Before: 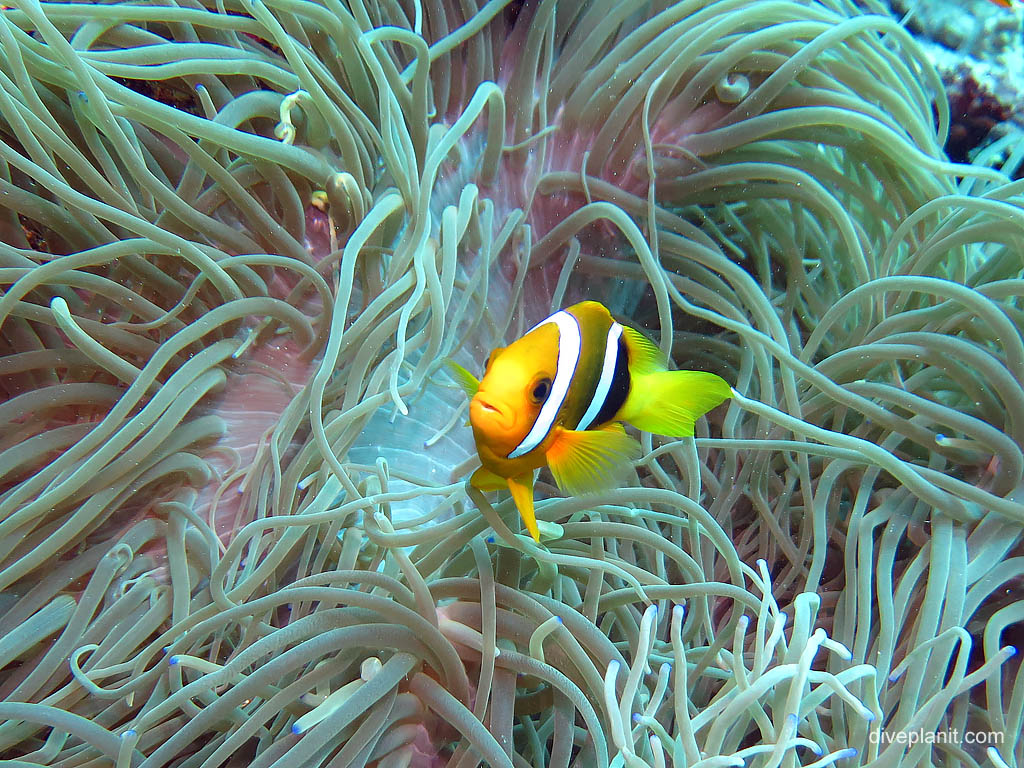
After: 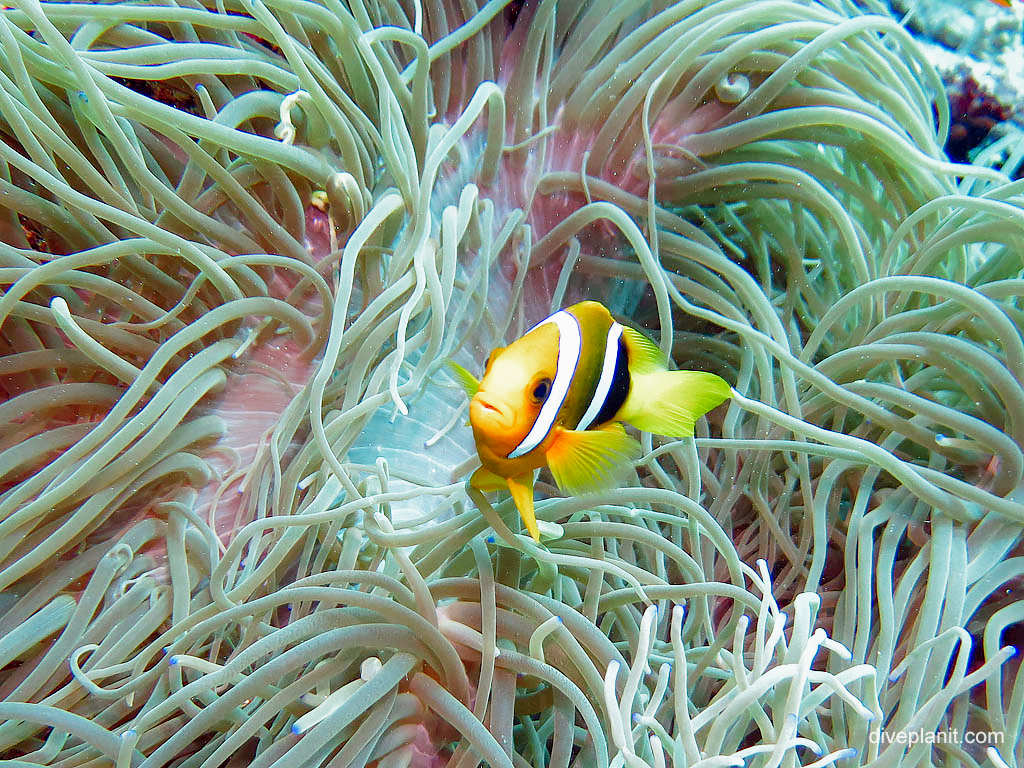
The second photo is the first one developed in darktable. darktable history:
grain: coarseness 0.09 ISO, strength 10%
filmic rgb: middle gray luminance 12.74%, black relative exposure -10.13 EV, white relative exposure 3.47 EV, threshold 6 EV, target black luminance 0%, hardness 5.74, latitude 44.69%, contrast 1.221, highlights saturation mix 5%, shadows ↔ highlights balance 26.78%, add noise in highlights 0, preserve chrominance no, color science v3 (2019), use custom middle-gray values true, iterations of high-quality reconstruction 0, contrast in highlights soft, enable highlight reconstruction true
shadows and highlights: on, module defaults
color balance: mode lift, gamma, gain (sRGB), lift [1, 0.99, 1.01, 0.992], gamma [1, 1.037, 0.974, 0.963]
